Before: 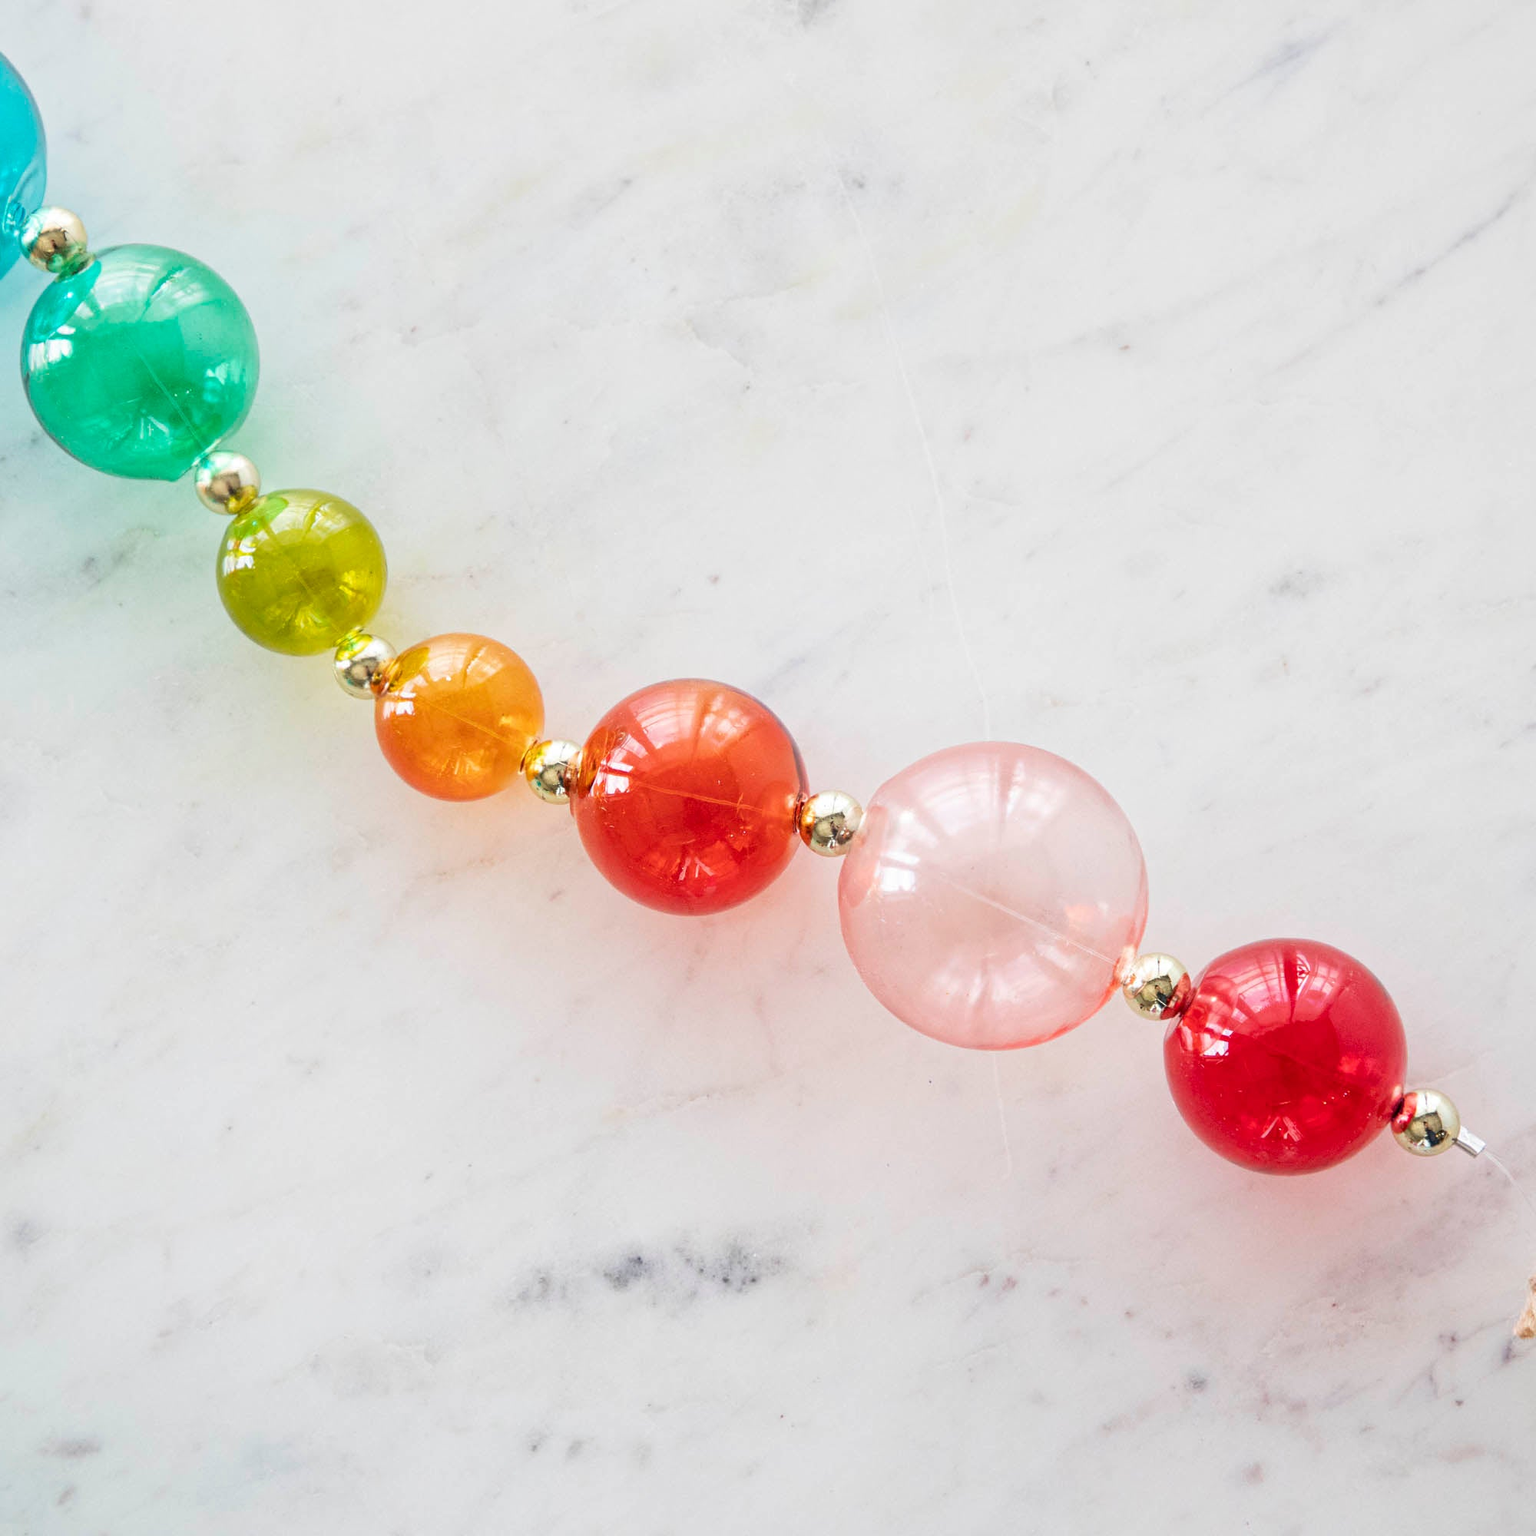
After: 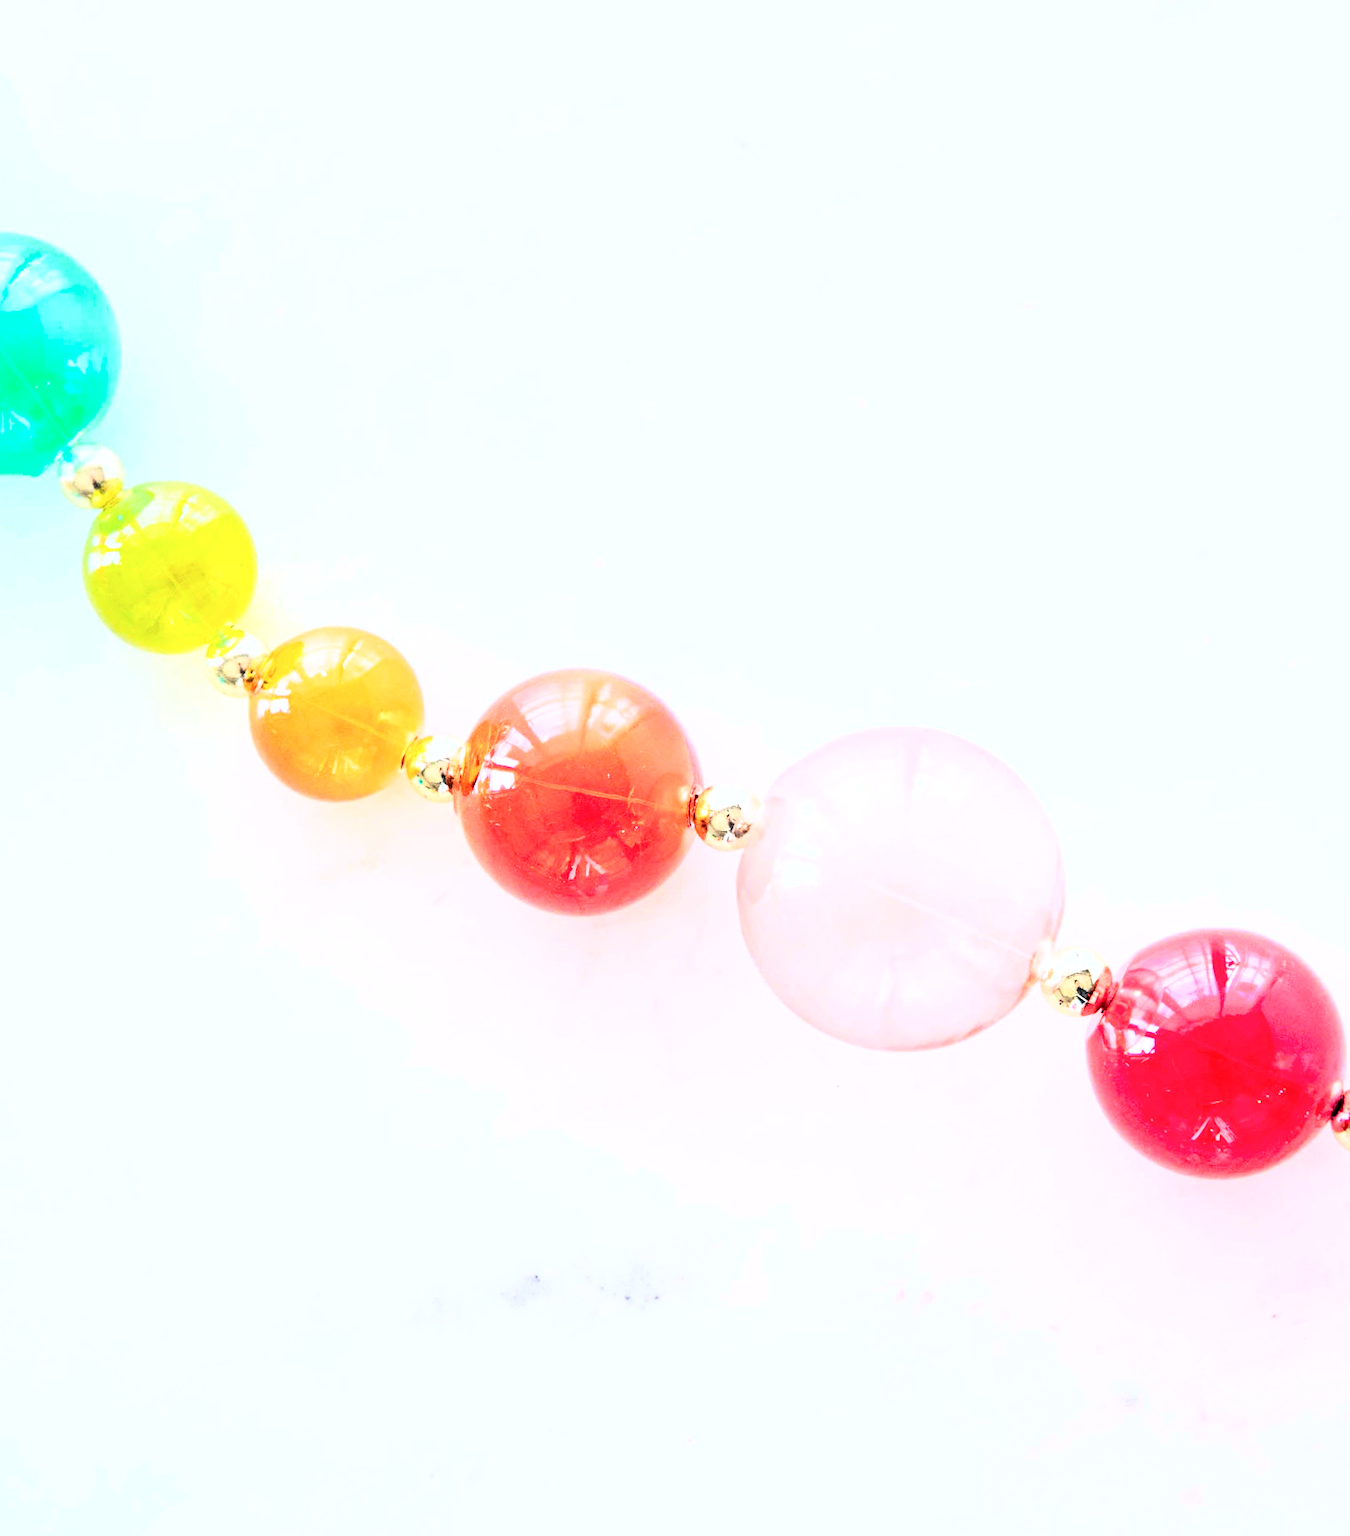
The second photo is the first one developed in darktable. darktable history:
rotate and perspective: rotation -1.32°, lens shift (horizontal) -0.031, crop left 0.015, crop right 0.985, crop top 0.047, crop bottom 0.982
color calibration: illuminant as shot in camera, x 0.358, y 0.373, temperature 4628.91 K
exposure: black level correction 0.001, exposure 0.5 EV, compensate exposure bias true, compensate highlight preservation false
rgb curve: curves: ch0 [(0, 0) (0.21, 0.15) (0.24, 0.21) (0.5, 0.75) (0.75, 0.96) (0.89, 0.99) (1, 1)]; ch1 [(0, 0.02) (0.21, 0.13) (0.25, 0.2) (0.5, 0.67) (0.75, 0.9) (0.89, 0.97) (1, 1)]; ch2 [(0, 0.02) (0.21, 0.13) (0.25, 0.2) (0.5, 0.67) (0.75, 0.9) (0.89, 0.97) (1, 1)], compensate middle gray true
crop: left 8.026%, right 7.374%
white balance: red 0.986, blue 1.01
